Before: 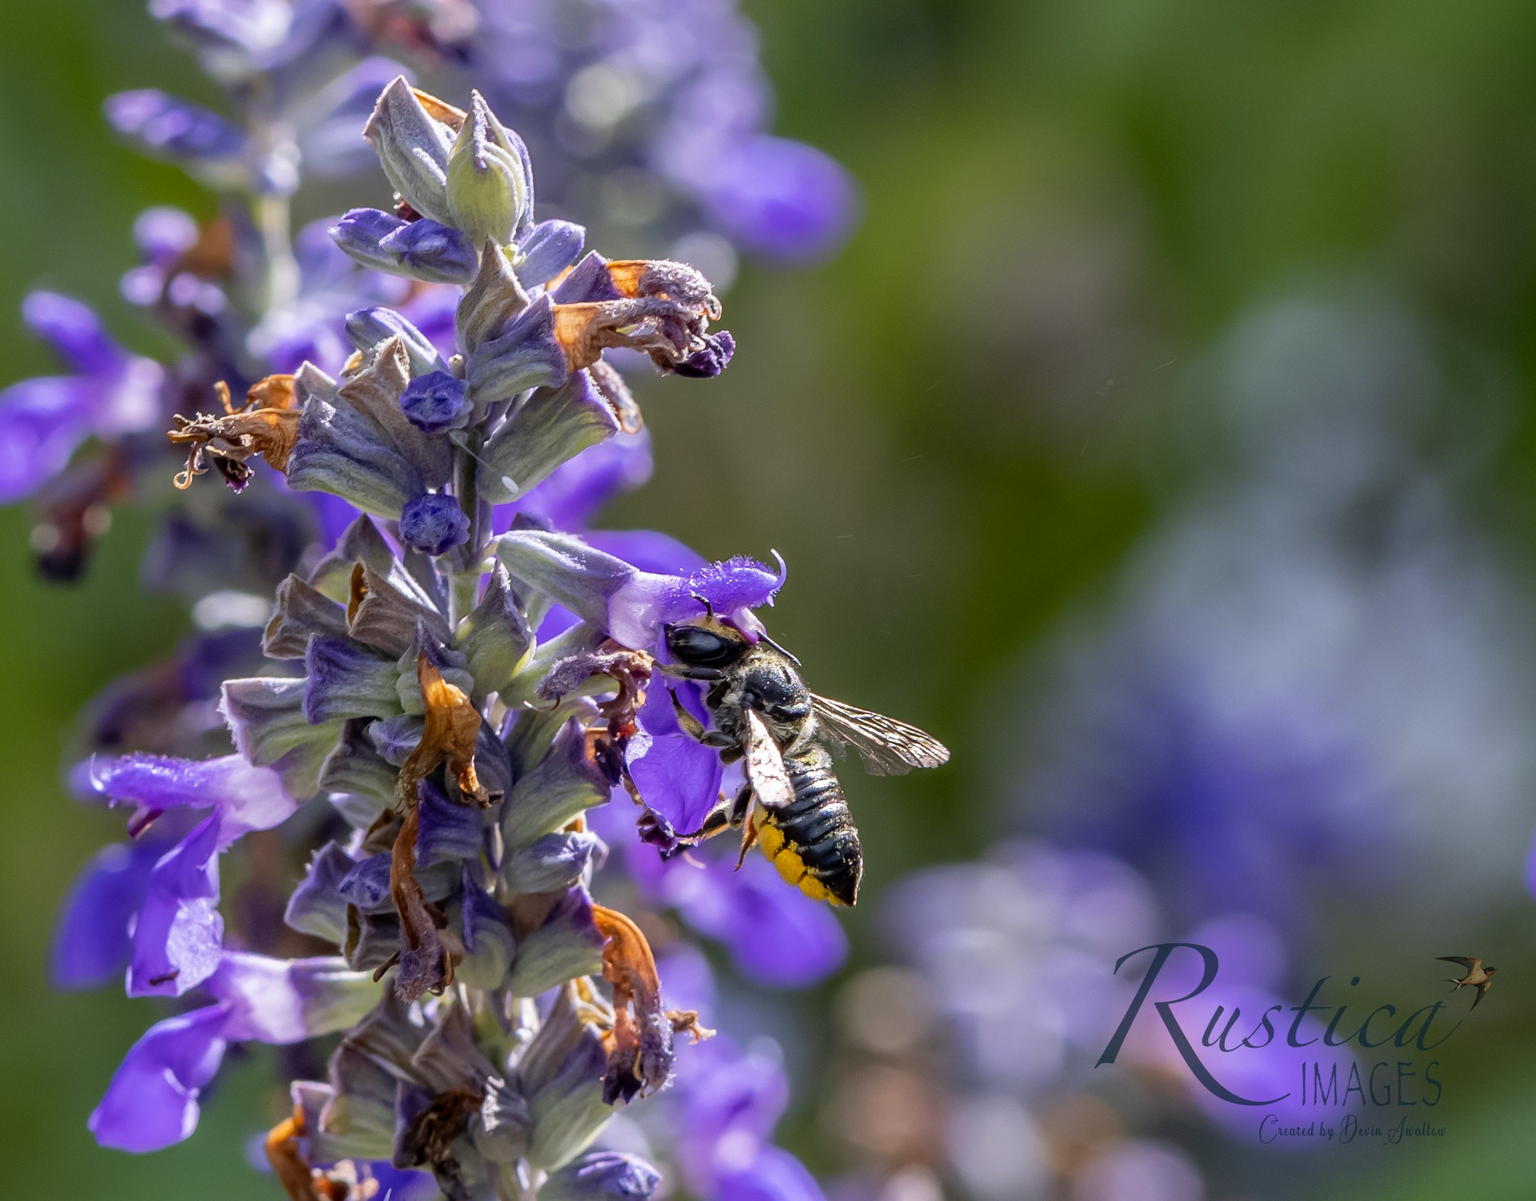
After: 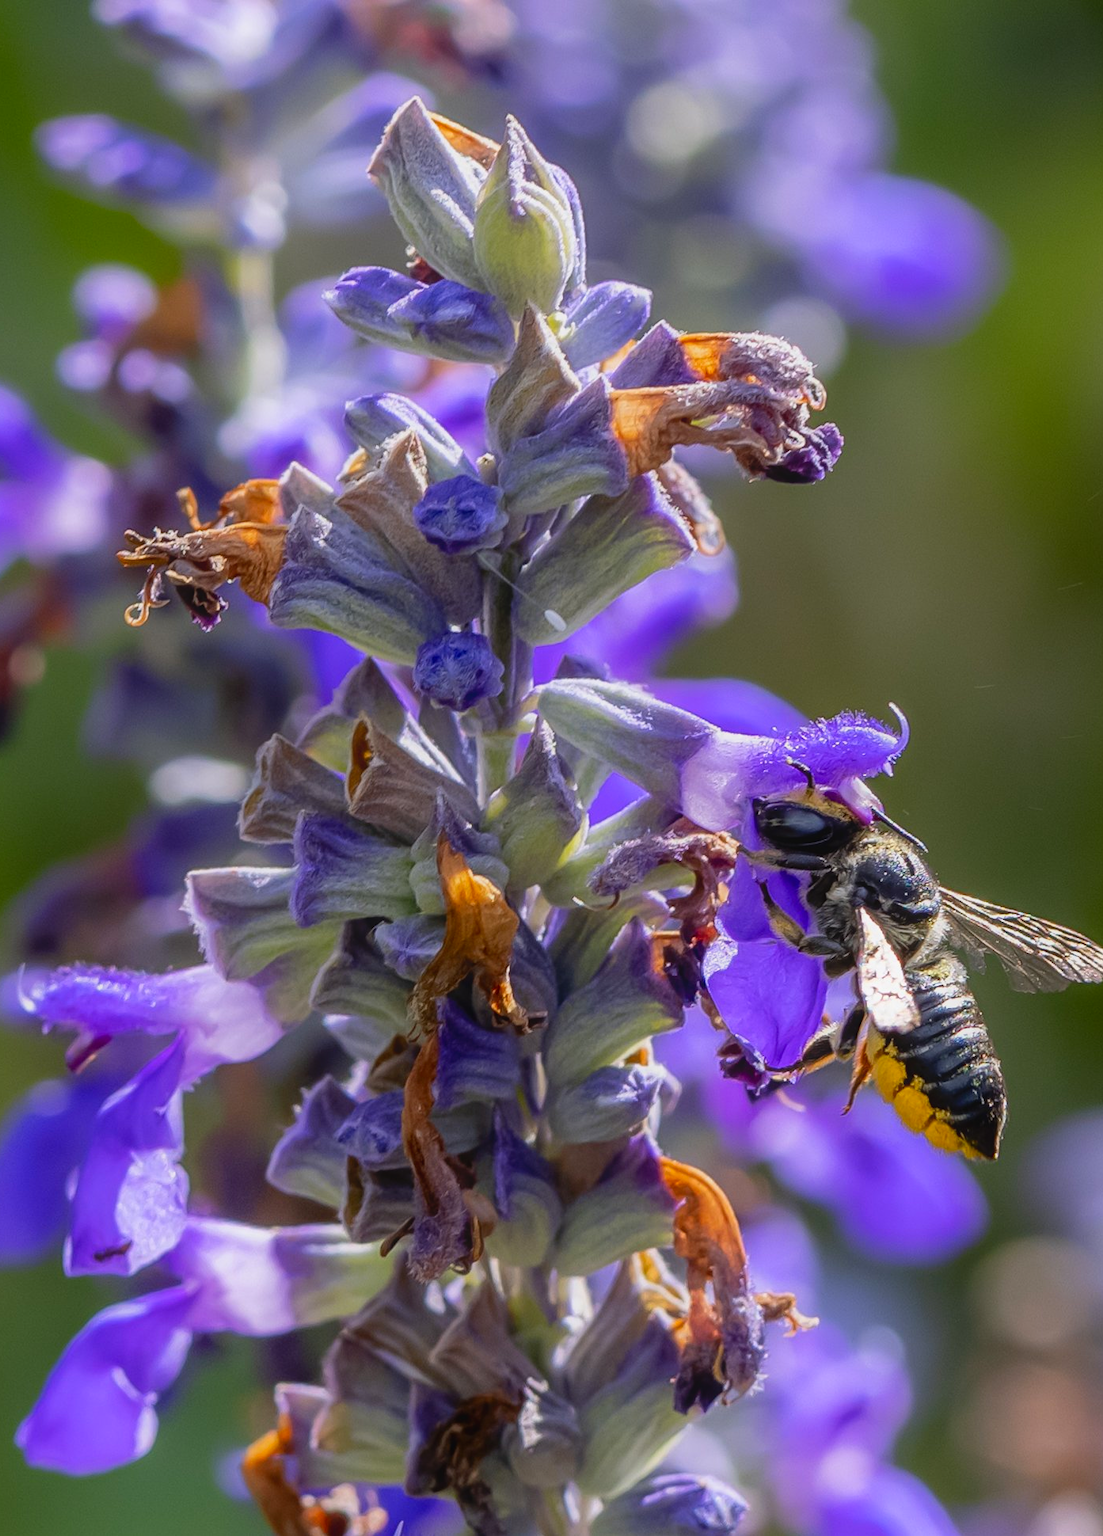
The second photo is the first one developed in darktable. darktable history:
crop: left 4.987%, right 38.826%
contrast brightness saturation: contrast 0.044, saturation 0.152
contrast equalizer: octaves 7, y [[0.5, 0.486, 0.447, 0.446, 0.489, 0.5], [0.5 ×6], [0.5 ×6], [0 ×6], [0 ×6]]
